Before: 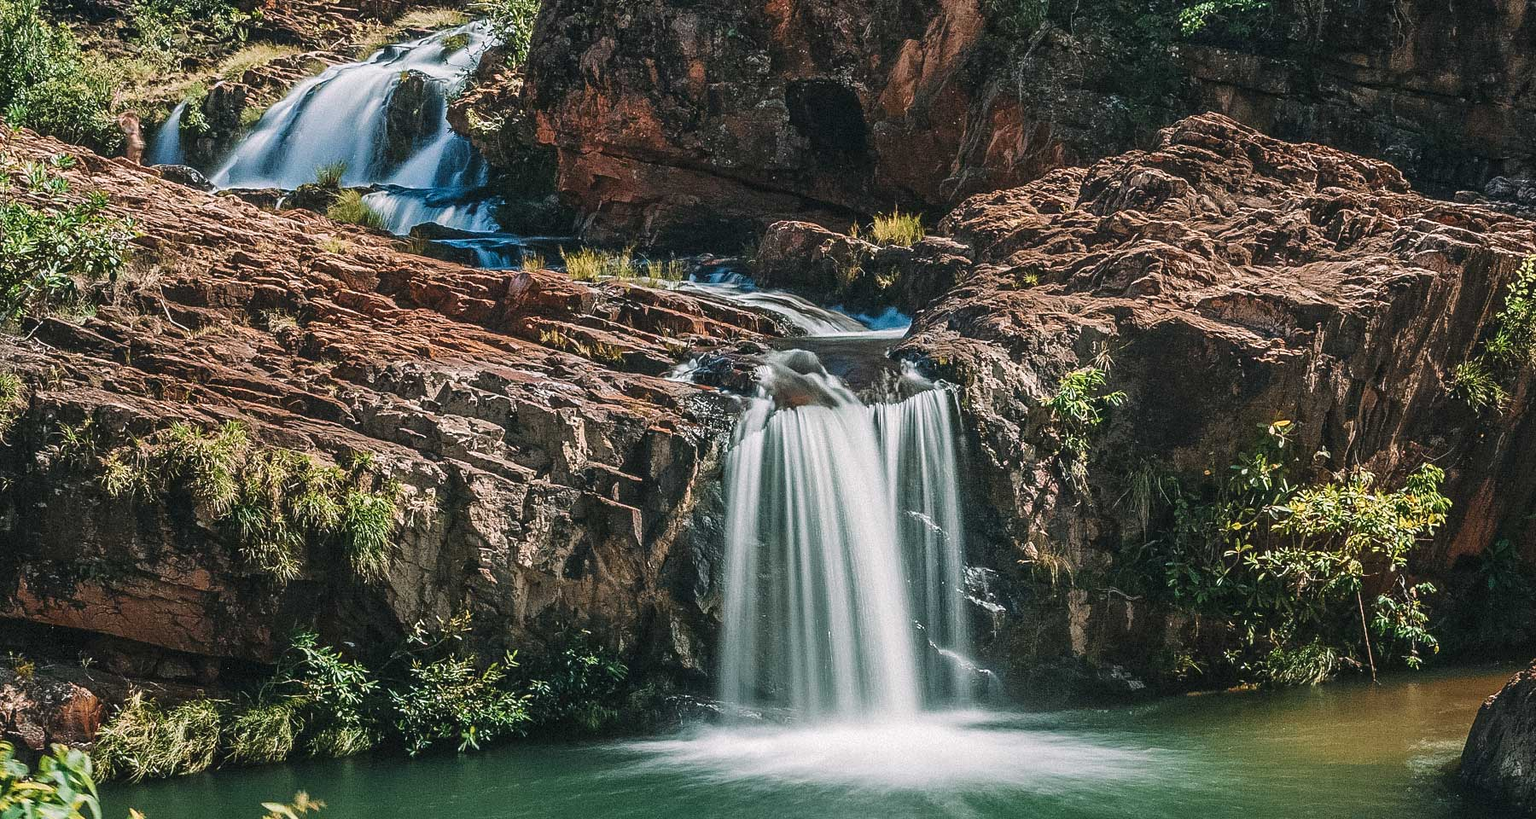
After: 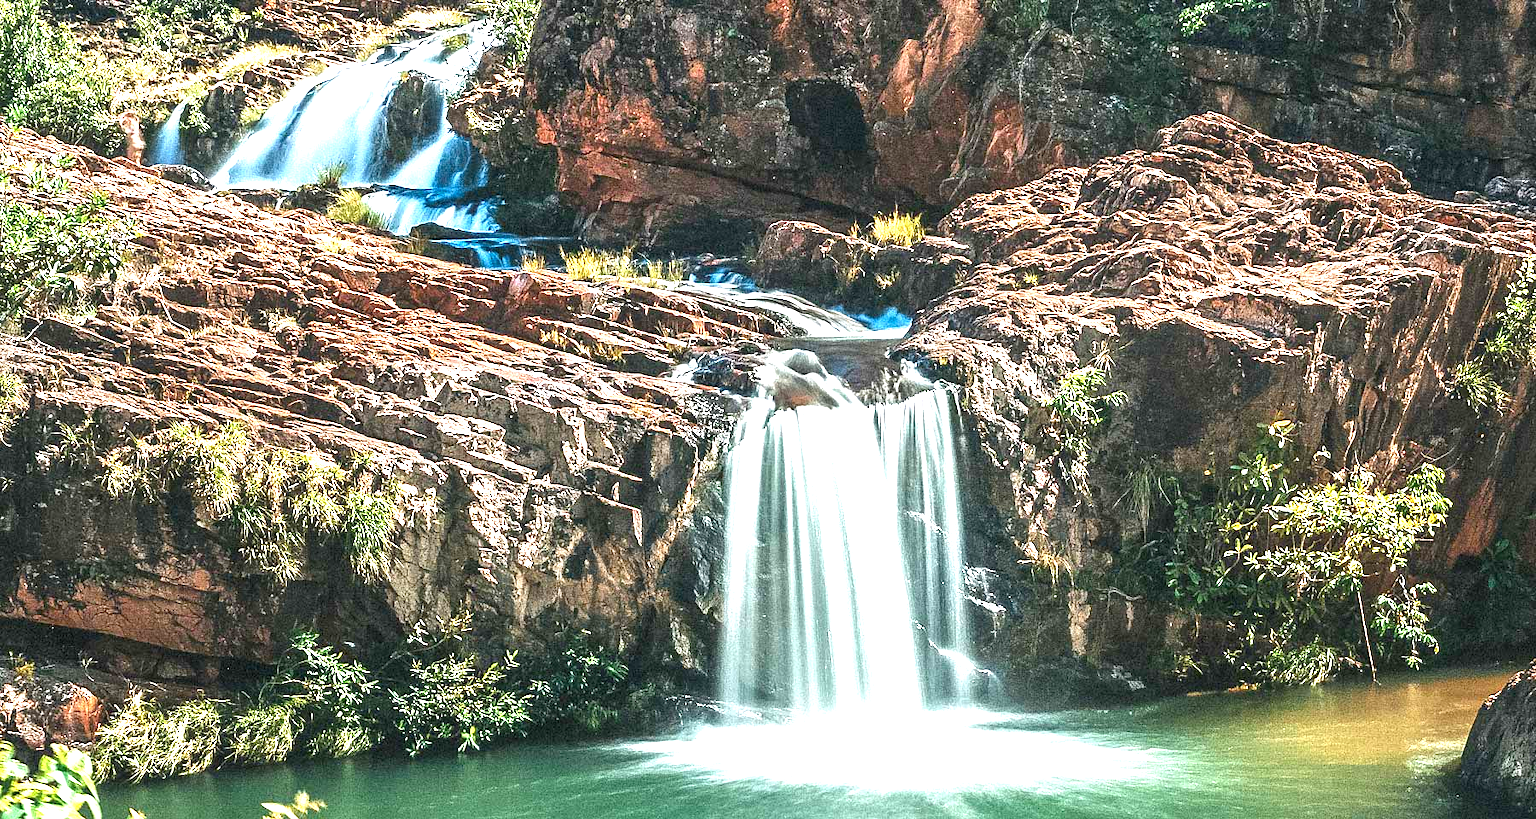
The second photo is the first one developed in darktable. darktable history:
levels: levels [0, 0.394, 0.787]
exposure: black level correction 0.001, exposure 0.955 EV, compensate exposure bias true, compensate highlight preservation false
